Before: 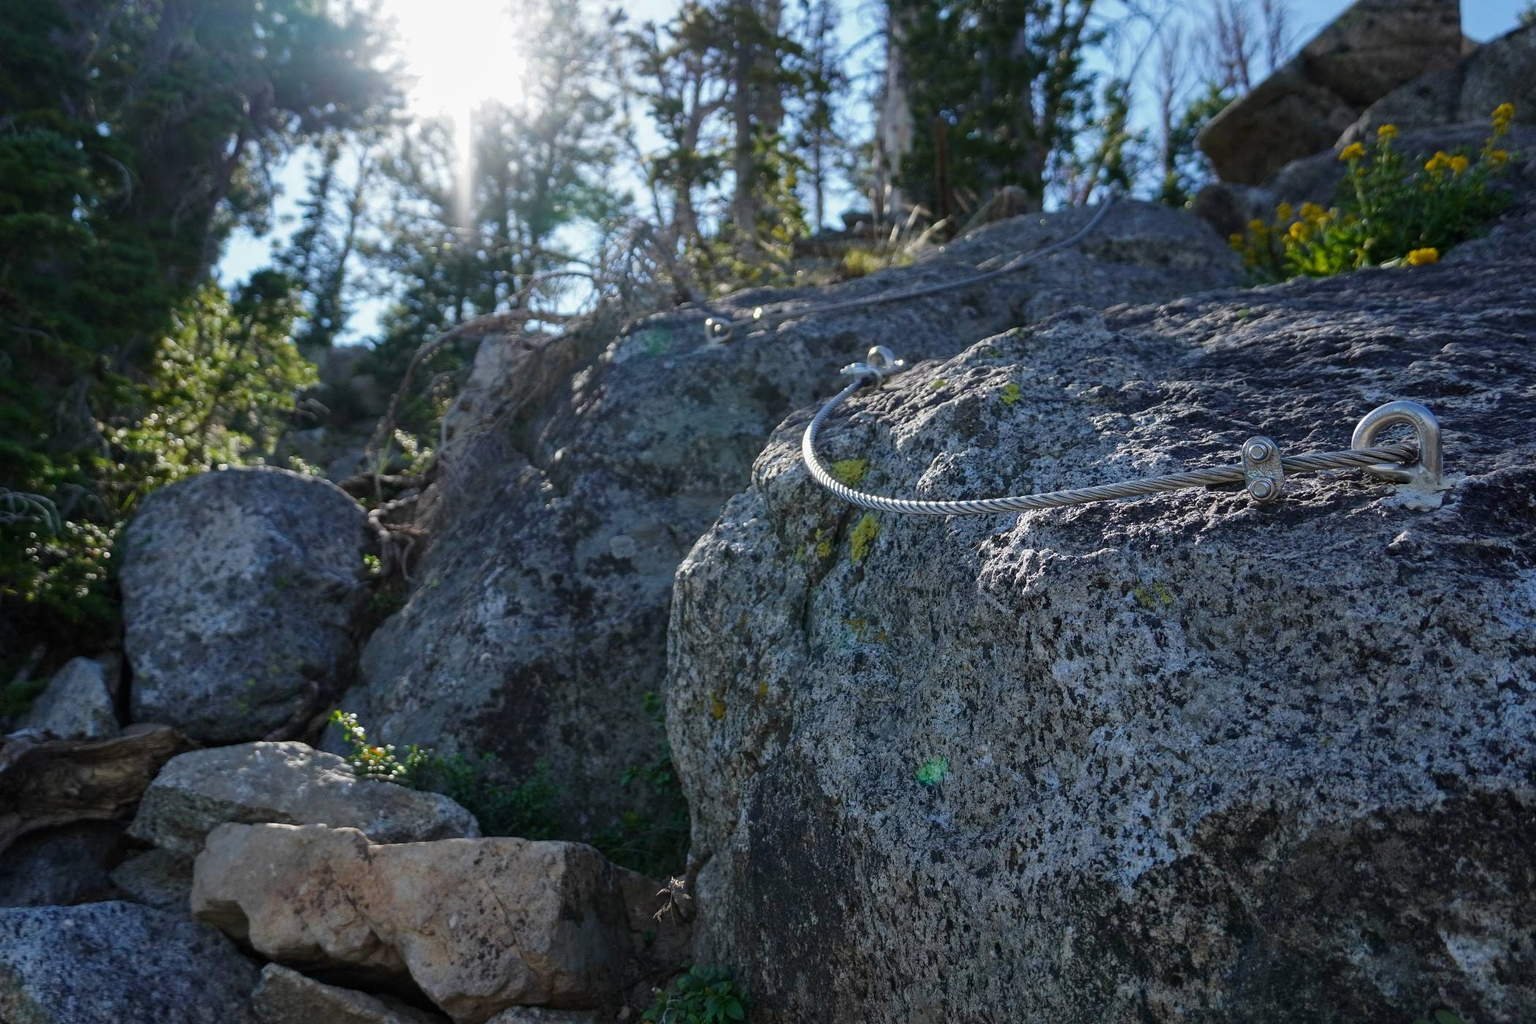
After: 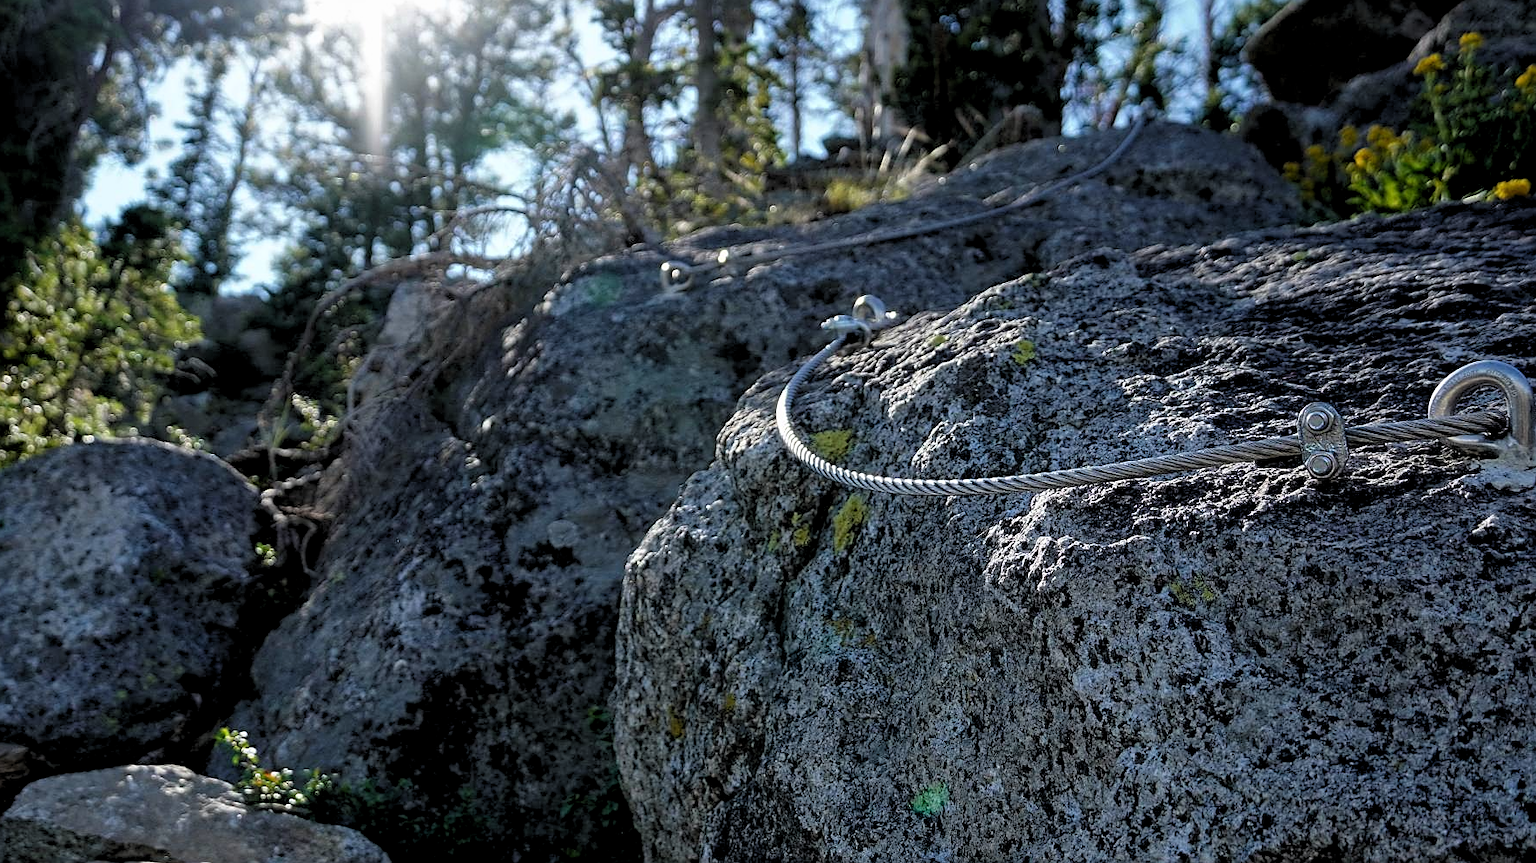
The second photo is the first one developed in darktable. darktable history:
crop and rotate: left 9.679%, top 9.565%, right 6.036%, bottom 19.338%
base curve: curves: ch0 [(0.017, 0) (0.425, 0.441) (0.844, 0.933) (1, 1)]
sharpen: on, module defaults
